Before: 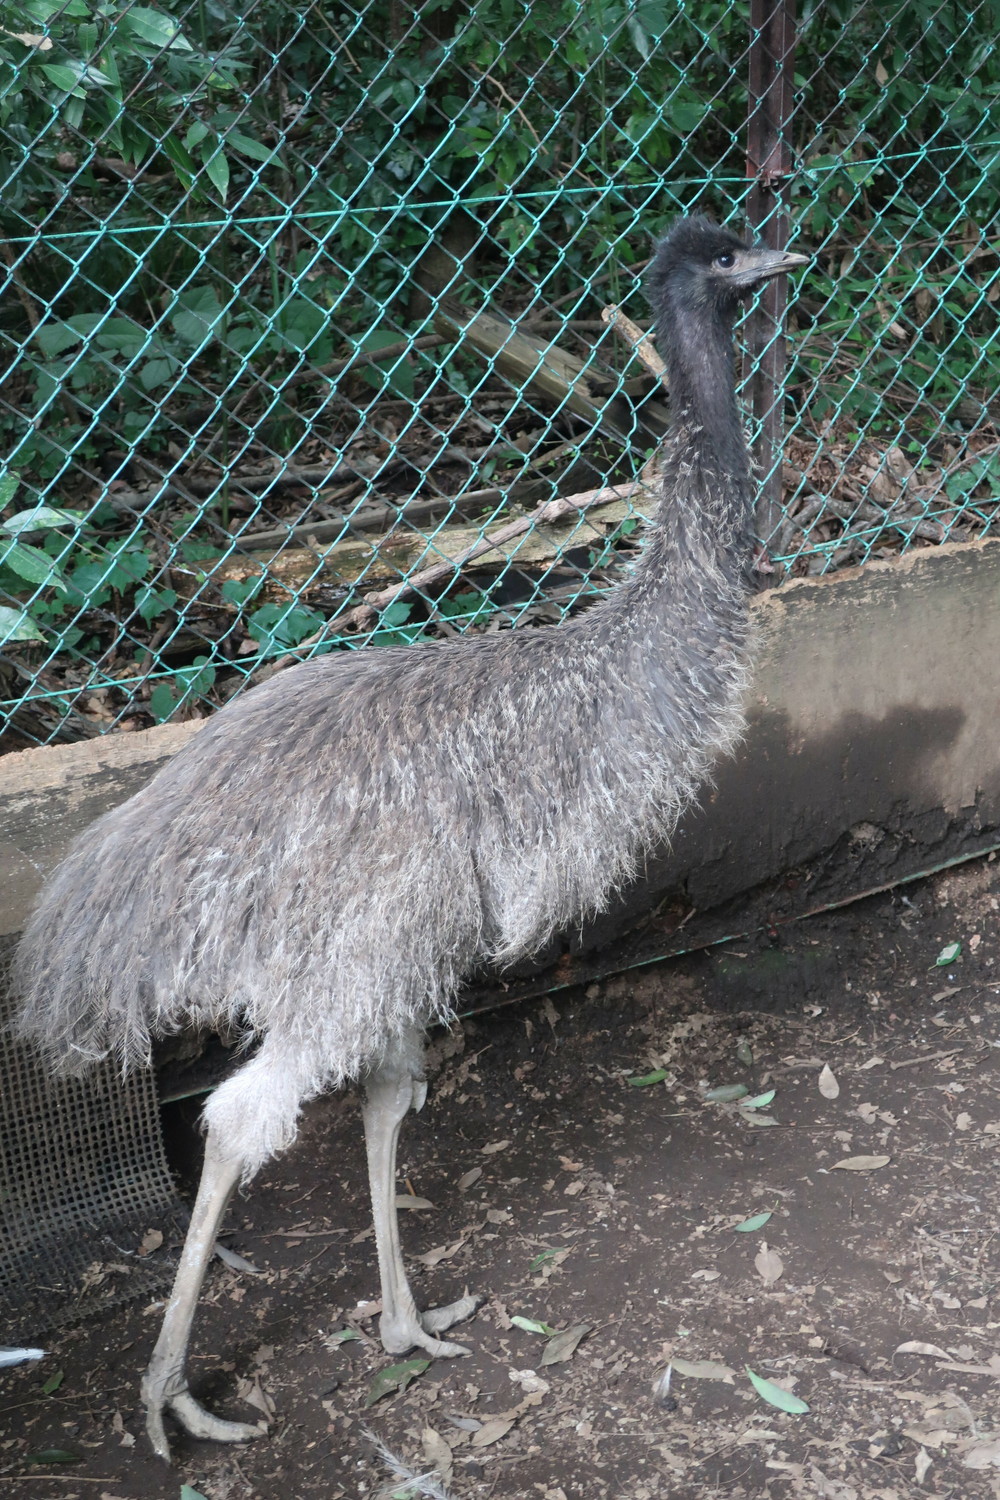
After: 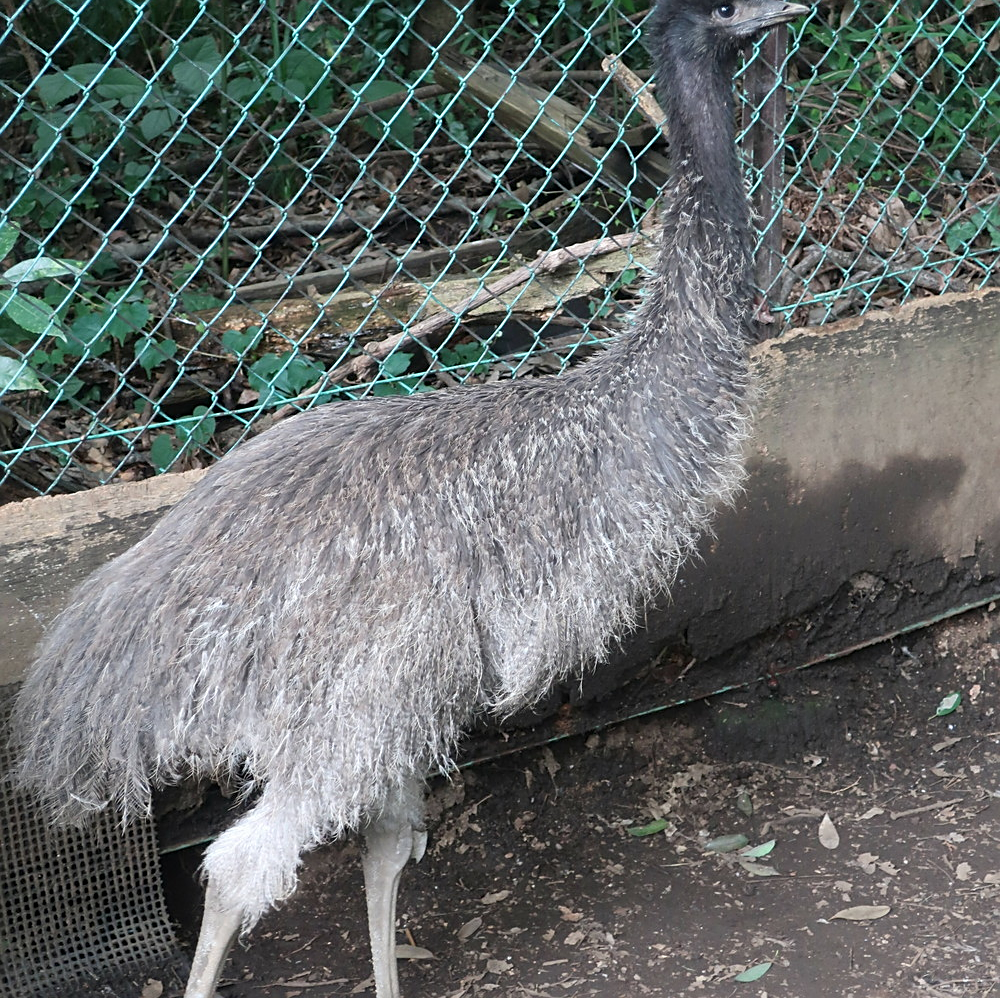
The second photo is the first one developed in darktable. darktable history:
tone equalizer: on, module defaults
crop: top 16.727%, bottom 16.727%
sharpen: on, module defaults
